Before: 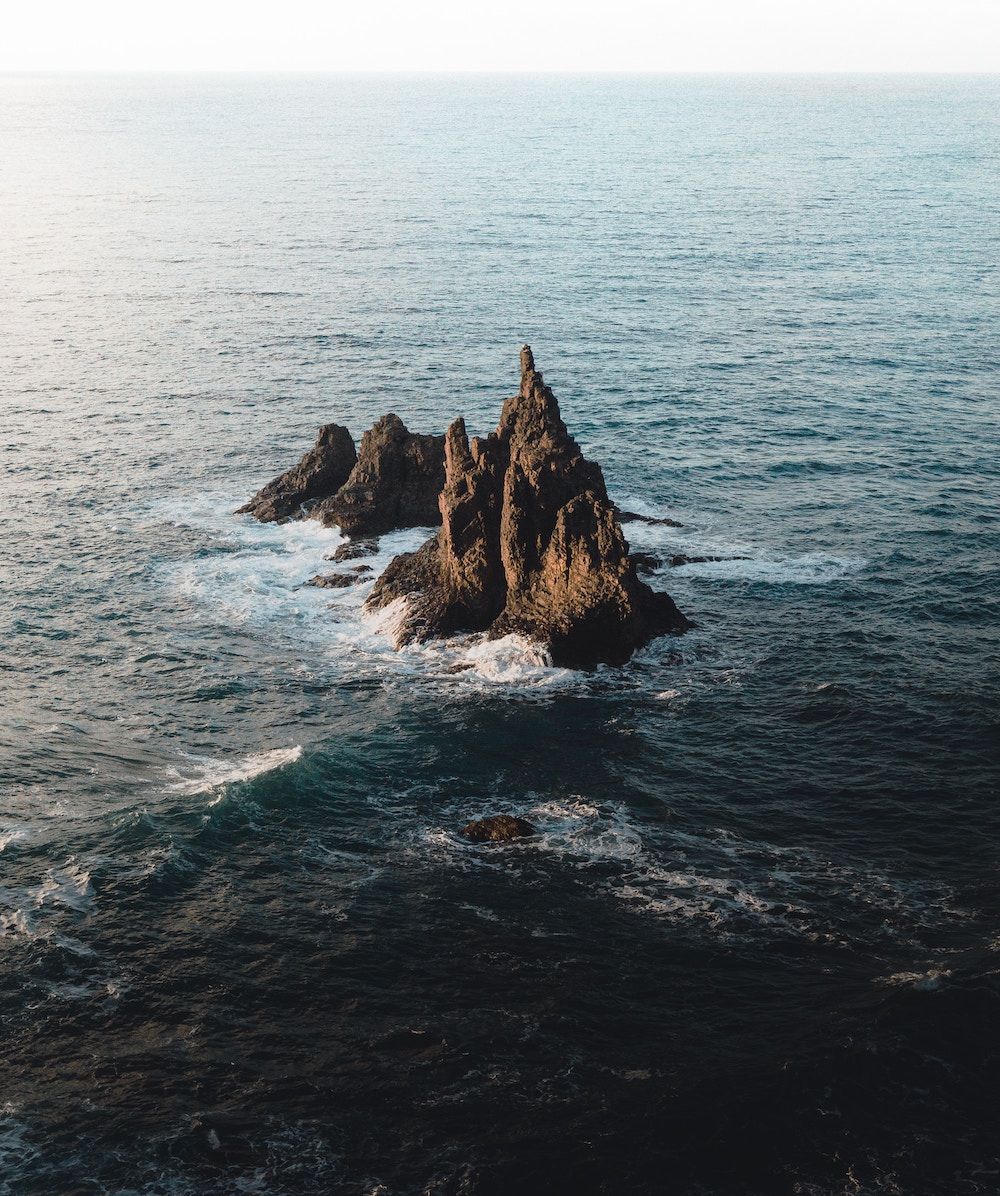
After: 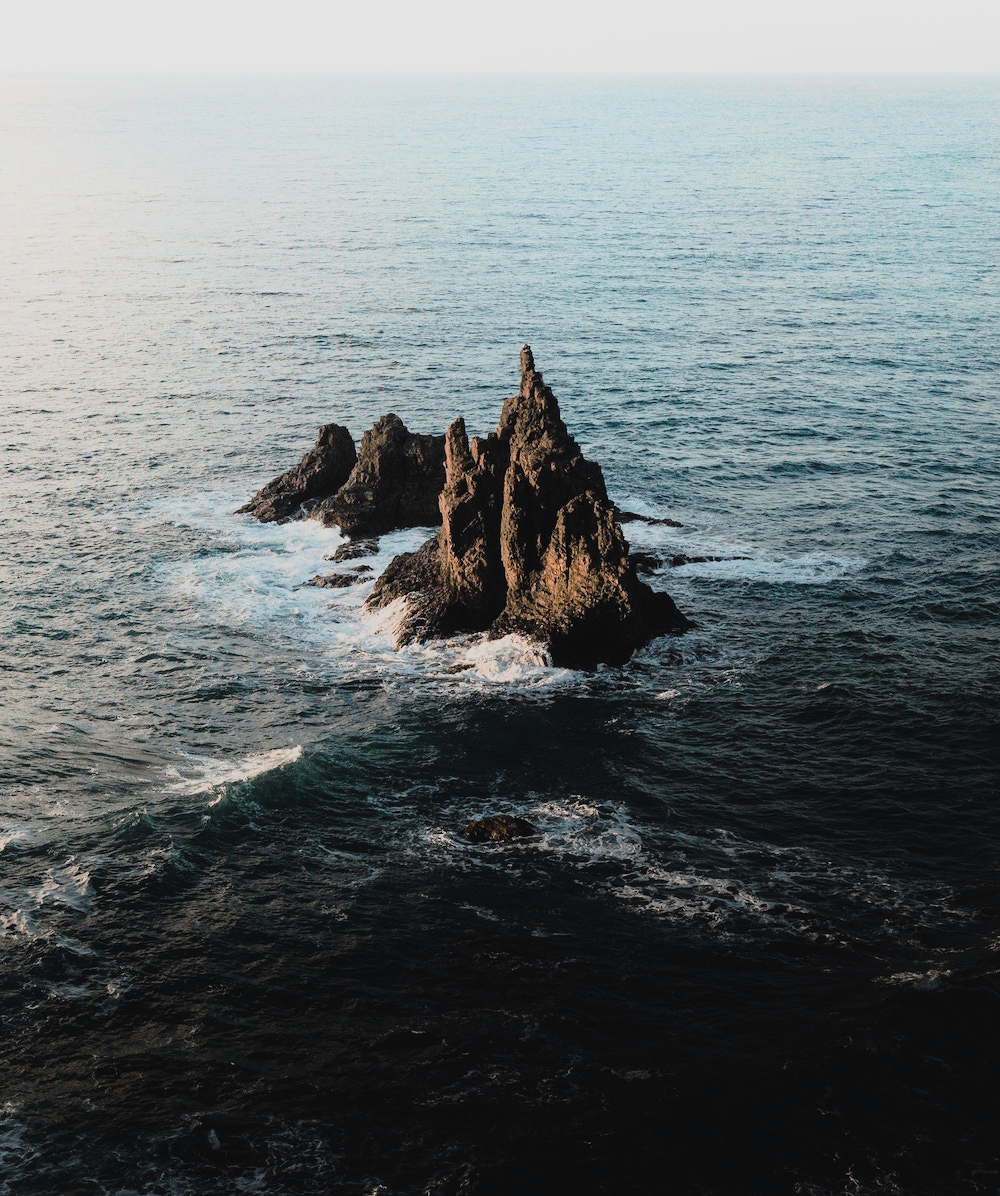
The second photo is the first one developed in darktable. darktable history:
exposure: black level correction -0.015, exposure -0.125 EV, compensate highlight preservation false
color balance rgb: perceptual saturation grading › global saturation 10%, global vibrance 10%
filmic rgb: hardness 4.17, contrast 1.364, color science v6 (2022)
